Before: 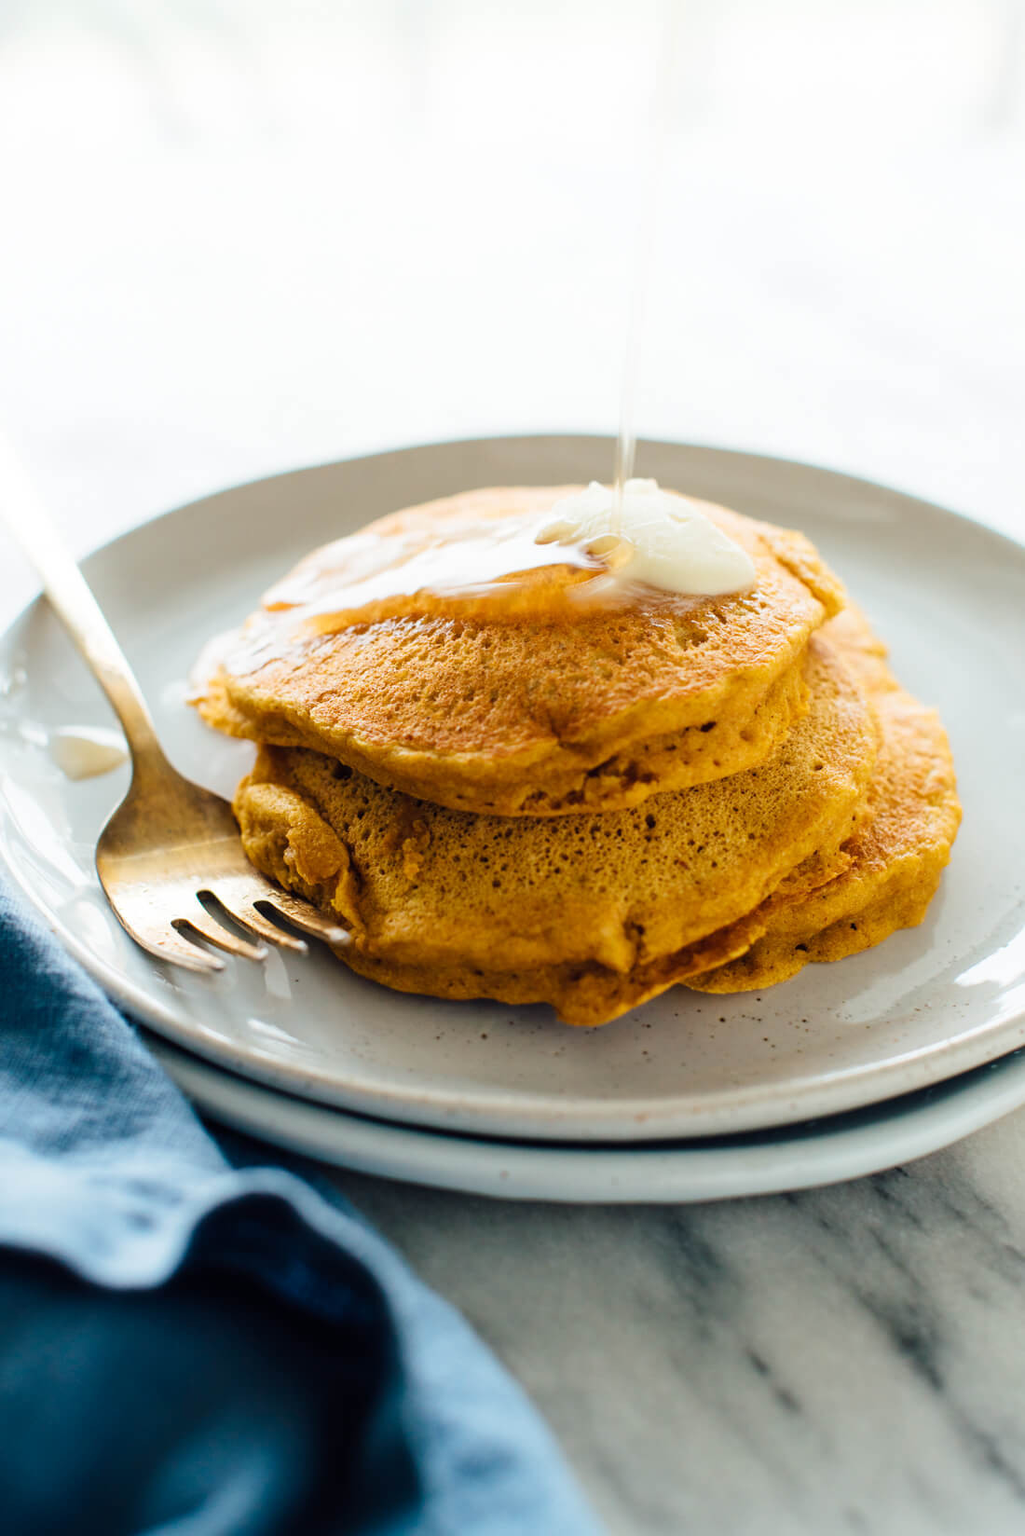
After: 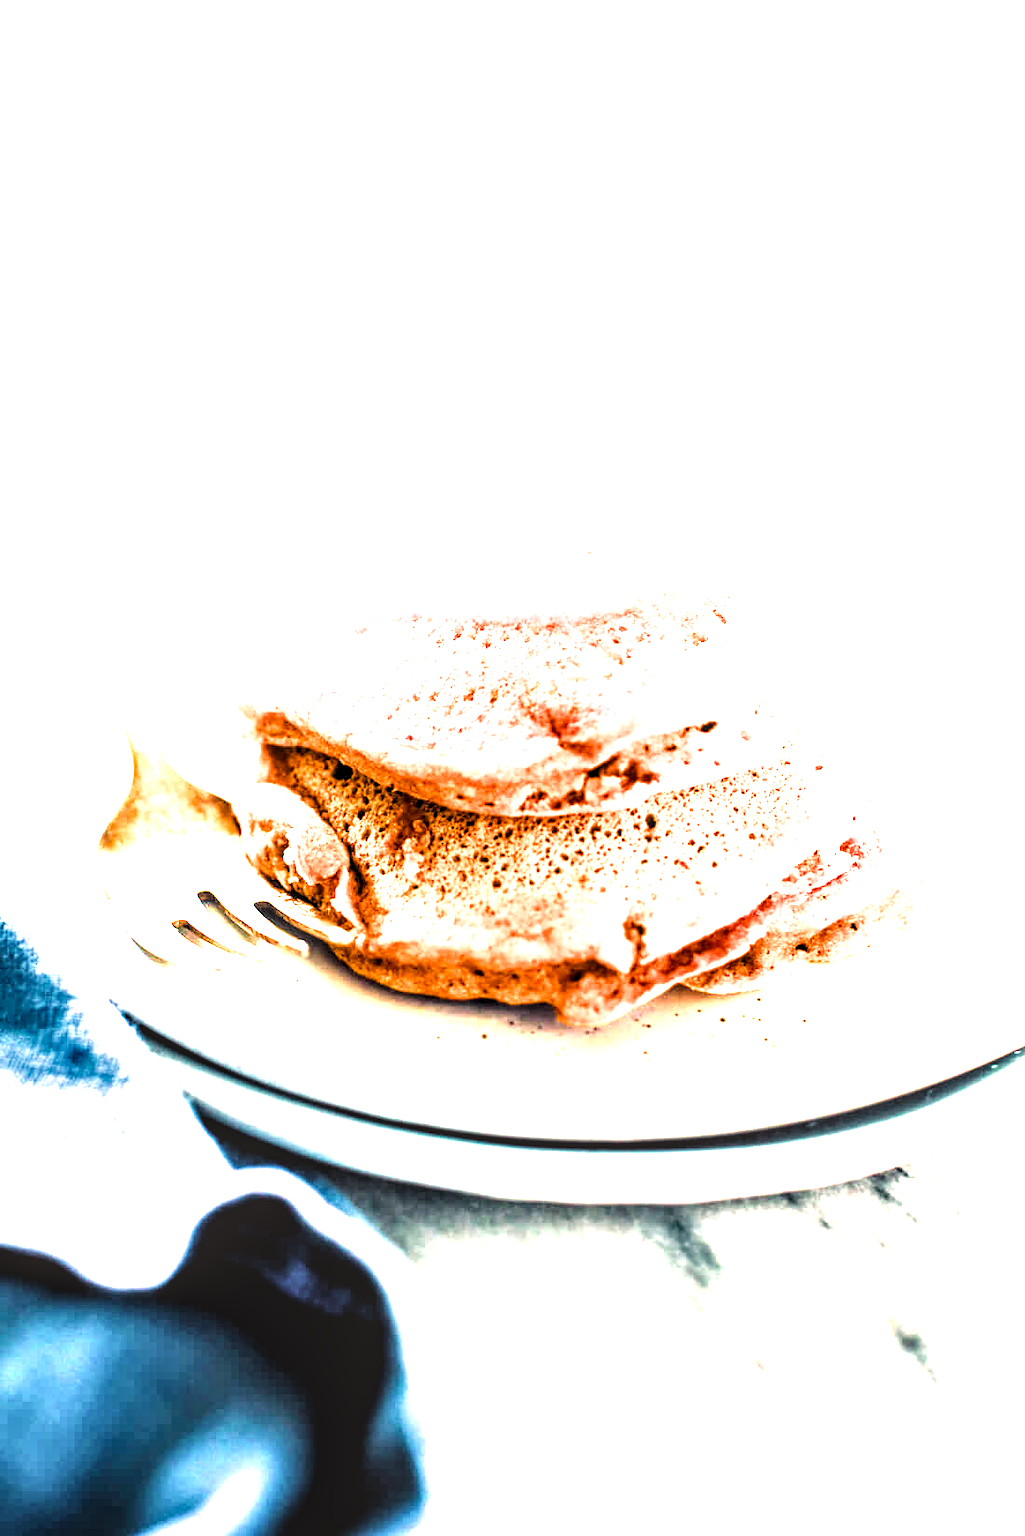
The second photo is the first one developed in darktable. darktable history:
shadows and highlights: shadows 25, highlights -25
exposure: black level correction 0, exposure 1.379 EV, compensate exposure bias true, compensate highlight preservation false
color correction: highlights a* 14.52, highlights b* 4.84
levels: levels [0.044, 0.475, 0.791]
tone curve: curves: ch0 [(0, 0.01) (0.037, 0.032) (0.131, 0.108) (0.275, 0.258) (0.483, 0.512) (0.61, 0.661) (0.696, 0.742) (0.792, 0.834) (0.911, 0.936) (0.997, 0.995)]; ch1 [(0, 0) (0.308, 0.29) (0.425, 0.411) (0.503, 0.502) (0.529, 0.543) (0.683, 0.706) (0.746, 0.77) (1, 1)]; ch2 [(0, 0) (0.225, 0.214) (0.334, 0.339) (0.401, 0.415) (0.485, 0.487) (0.502, 0.502) (0.525, 0.523) (0.545, 0.552) (0.587, 0.61) (0.636, 0.654) (0.711, 0.729) (0.845, 0.855) (0.998, 0.977)], color space Lab, independent channels, preserve colors none
filmic rgb: middle gray luminance 9.23%, black relative exposure -10.55 EV, white relative exposure 3.45 EV, threshold 6 EV, target black luminance 0%, hardness 5.98, latitude 59.69%, contrast 1.087, highlights saturation mix 5%, shadows ↔ highlights balance 29.23%, add noise in highlights 0, color science v3 (2019), use custom middle-gray values true, iterations of high-quality reconstruction 0, contrast in highlights soft, enable highlight reconstruction true
local contrast: detail 150%
color balance rgb: shadows lift › chroma 2%, shadows lift › hue 217.2°, power › hue 60°, highlights gain › chroma 1%, highlights gain › hue 69.6°, global offset › luminance -0.5%, perceptual saturation grading › global saturation 15%, global vibrance 15%
